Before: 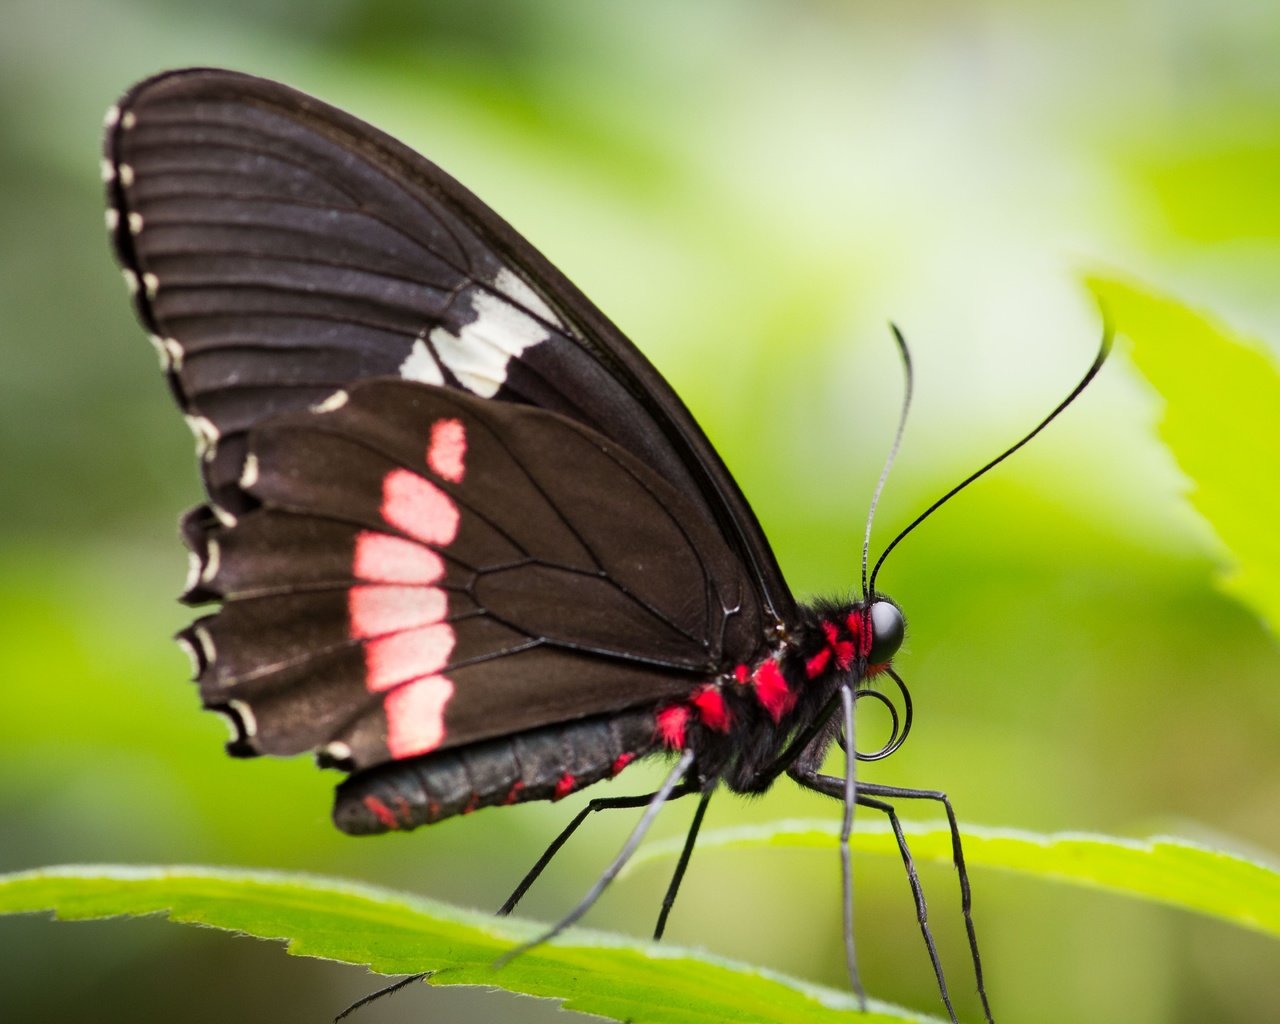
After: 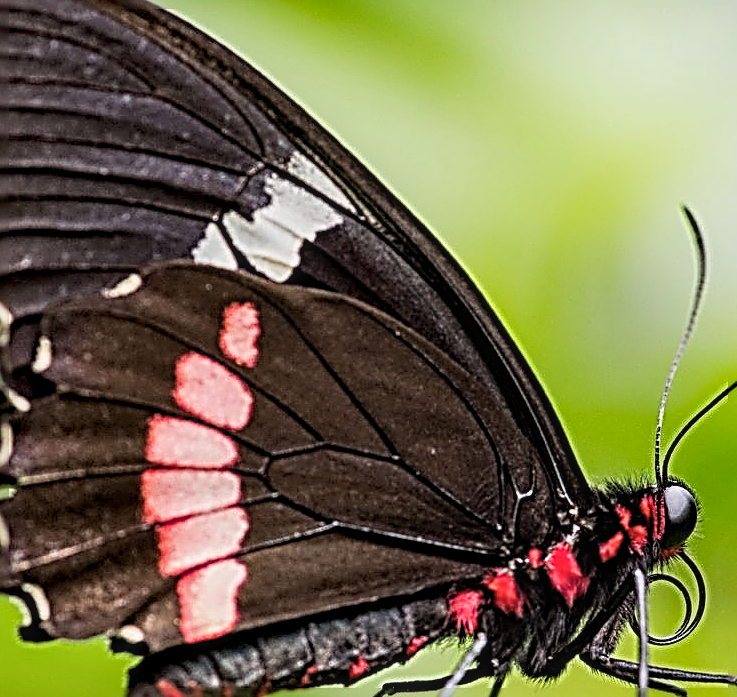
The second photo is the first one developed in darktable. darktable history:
haze removal: compatibility mode true, adaptive false
sharpen: radius 3.209, amount 1.742
contrast equalizer: y [[0.502, 0.505, 0.512, 0.529, 0.564, 0.588], [0.5 ×6], [0.502, 0.505, 0.512, 0.529, 0.564, 0.588], [0, 0.001, 0.001, 0.004, 0.008, 0.011], [0, 0.001, 0.001, 0.004, 0.008, 0.011]]
crop: left 16.236%, top 11.377%, right 26.131%, bottom 20.492%
local contrast: highlights 62%, detail 143%, midtone range 0.433
color calibration: illuminant same as pipeline (D50), adaptation XYZ, x 0.347, y 0.358, temperature 5004.47 K
filmic rgb: black relative exposure -11.31 EV, white relative exposure 3.22 EV, hardness 6.69, iterations of high-quality reconstruction 0
